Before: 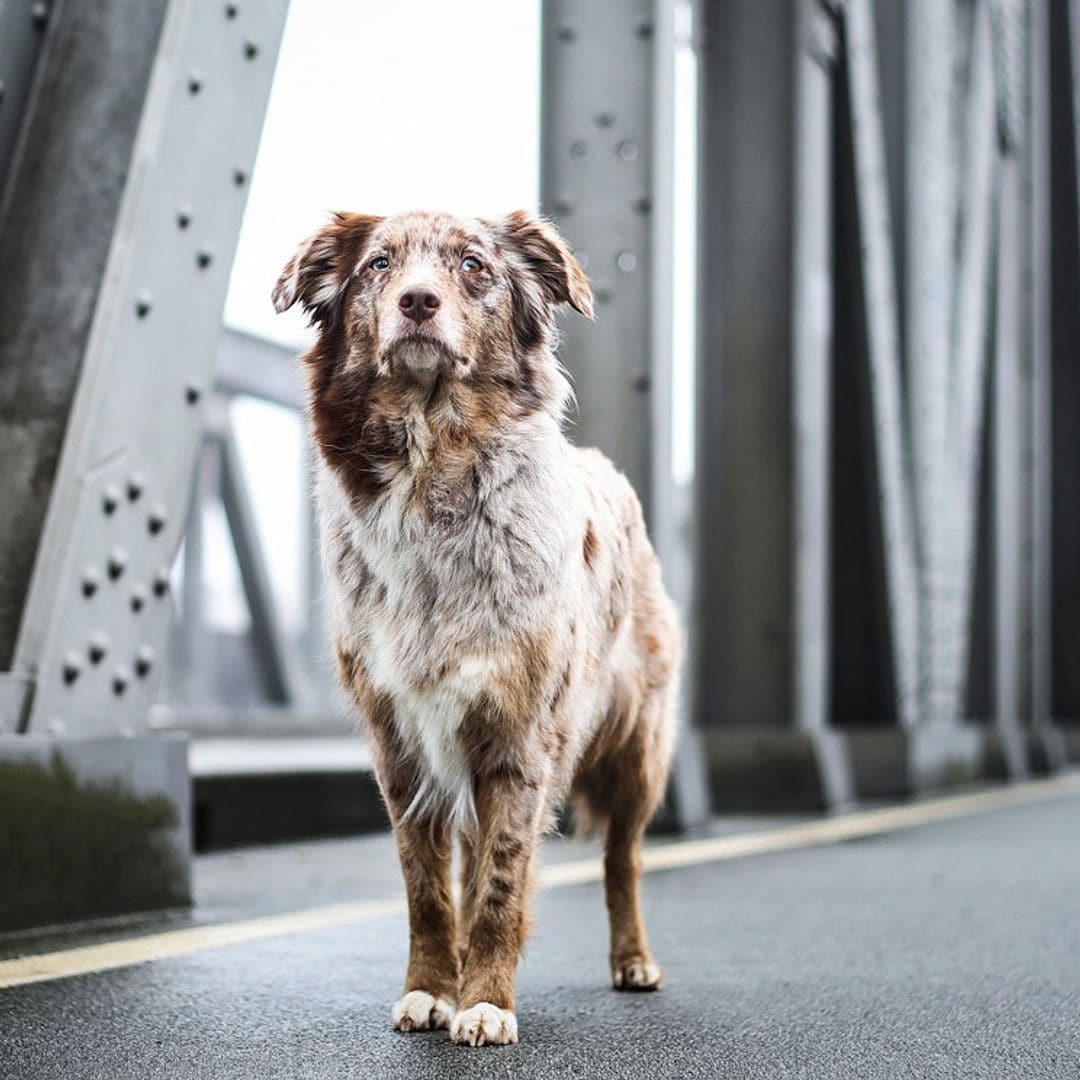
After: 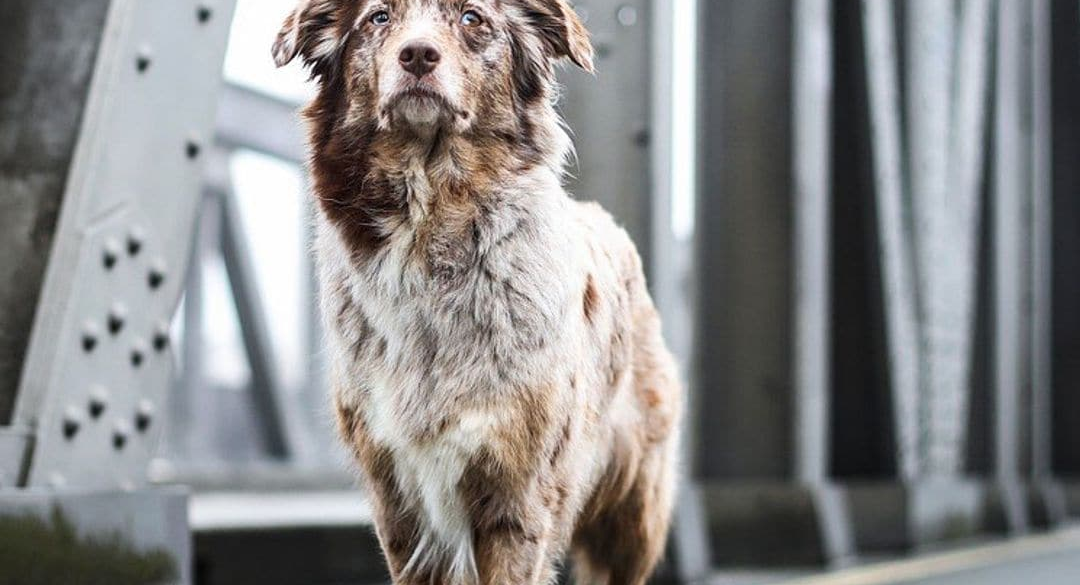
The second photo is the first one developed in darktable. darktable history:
crop and rotate: top 22.863%, bottom 22.942%
